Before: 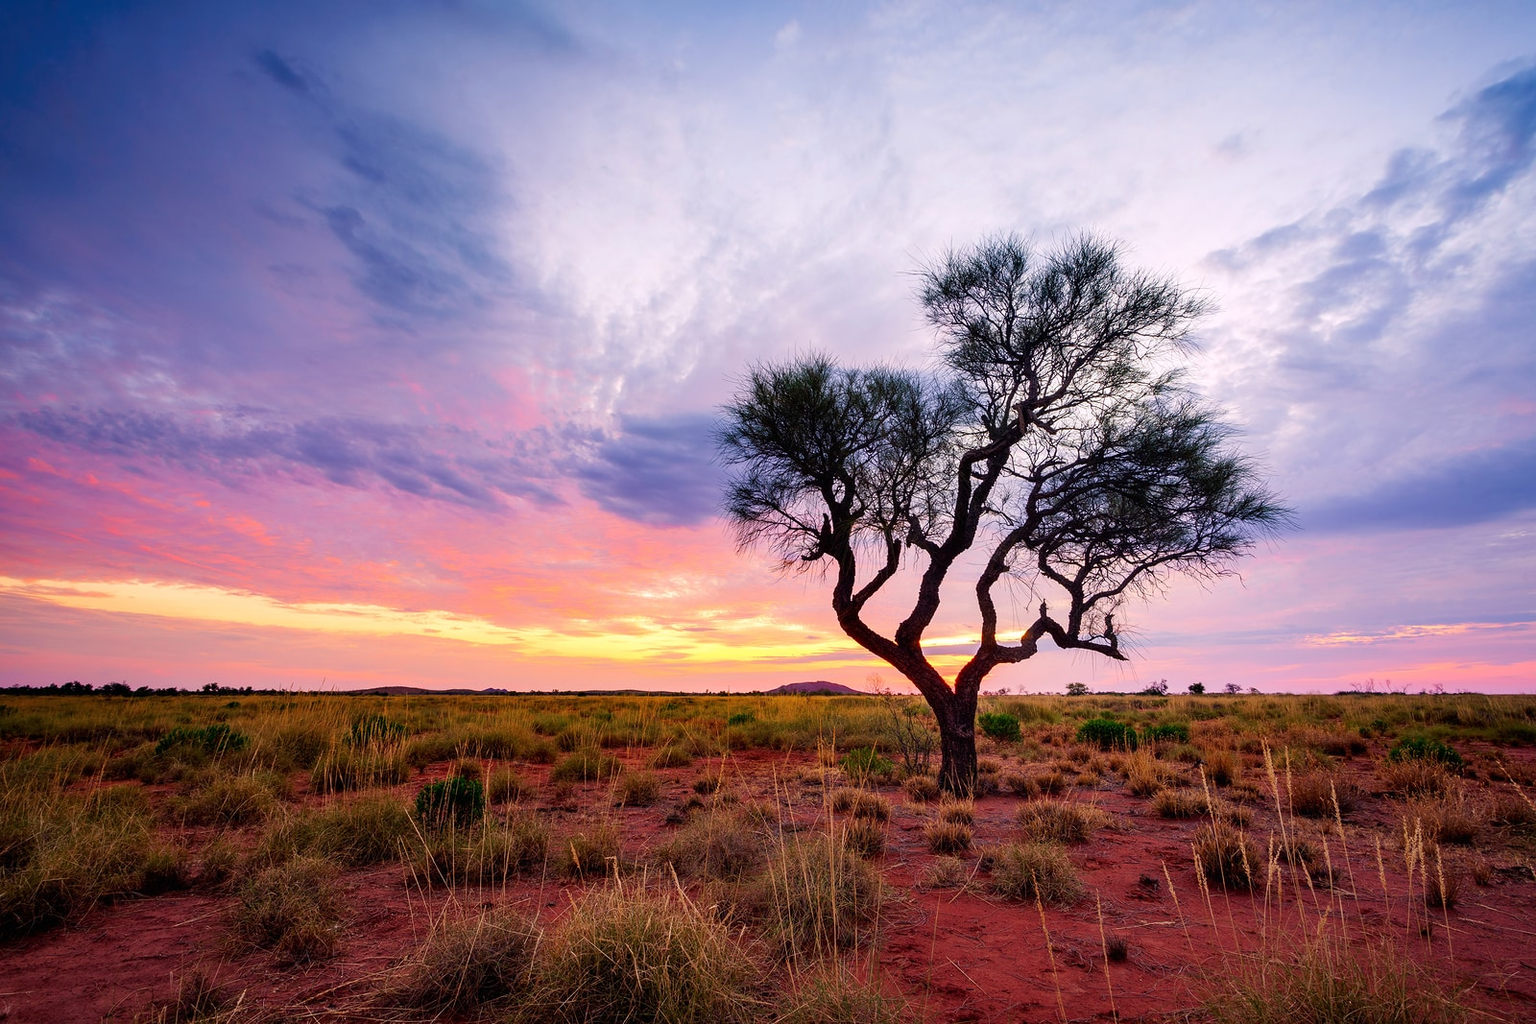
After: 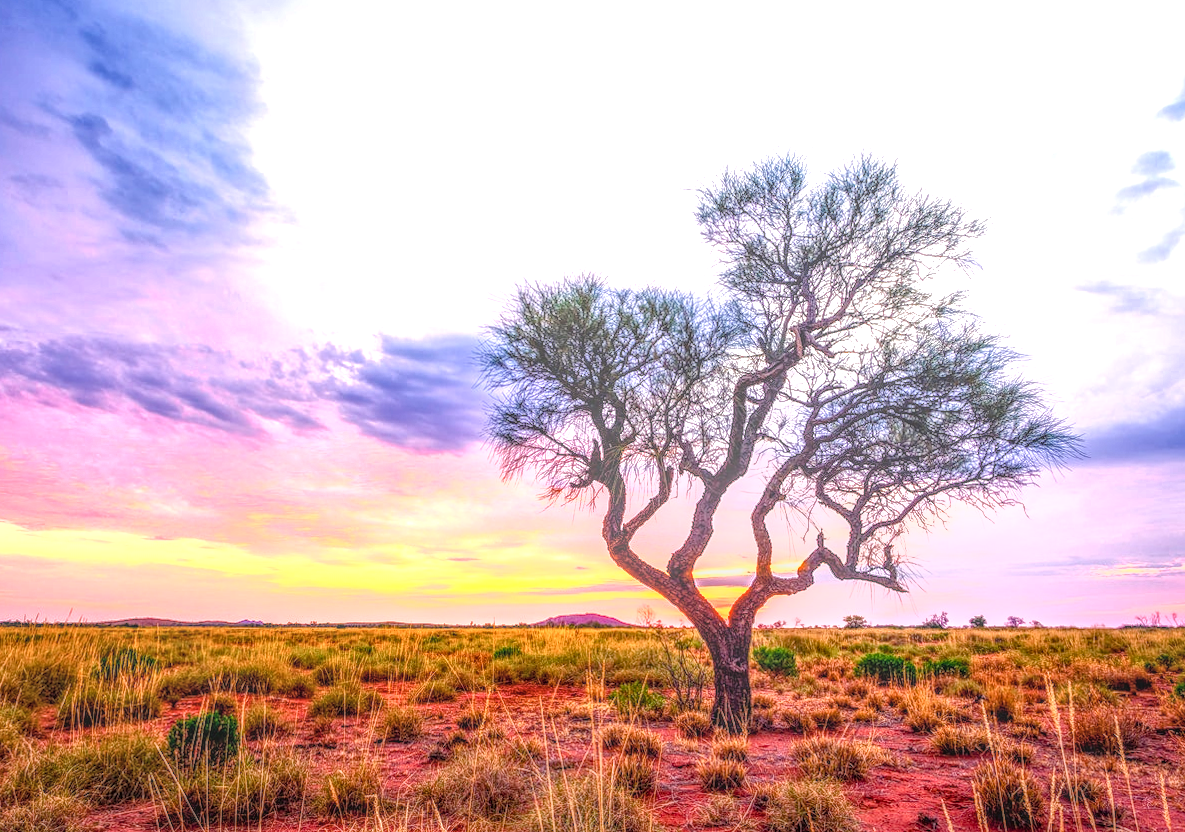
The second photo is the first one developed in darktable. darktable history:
rotate and perspective: rotation 0.174°, lens shift (vertical) 0.013, lens shift (horizontal) 0.019, shear 0.001, automatic cropping original format, crop left 0.007, crop right 0.991, crop top 0.016, crop bottom 0.997
local contrast: highlights 0%, shadows 0%, detail 200%, midtone range 0.25
color balance rgb: perceptual saturation grading › global saturation 20%, perceptual saturation grading › highlights -25%, perceptual saturation grading › shadows 25%
crop: left 16.768%, top 8.653%, right 8.362%, bottom 12.485%
exposure: exposure 1.137 EV, compensate highlight preservation false
